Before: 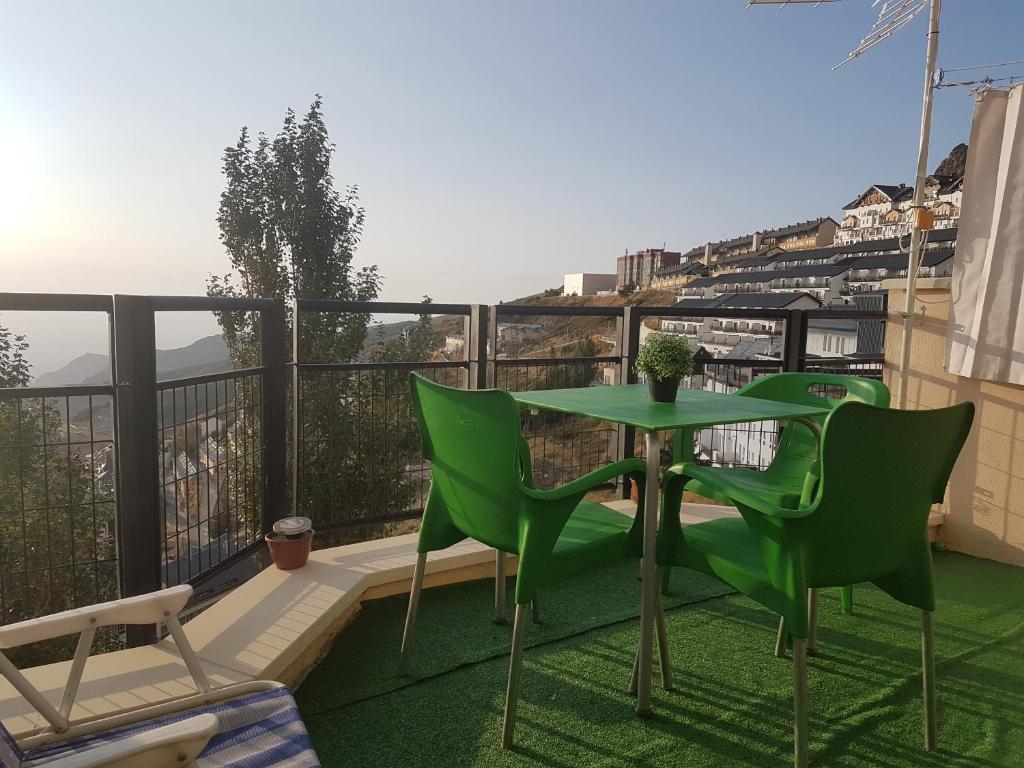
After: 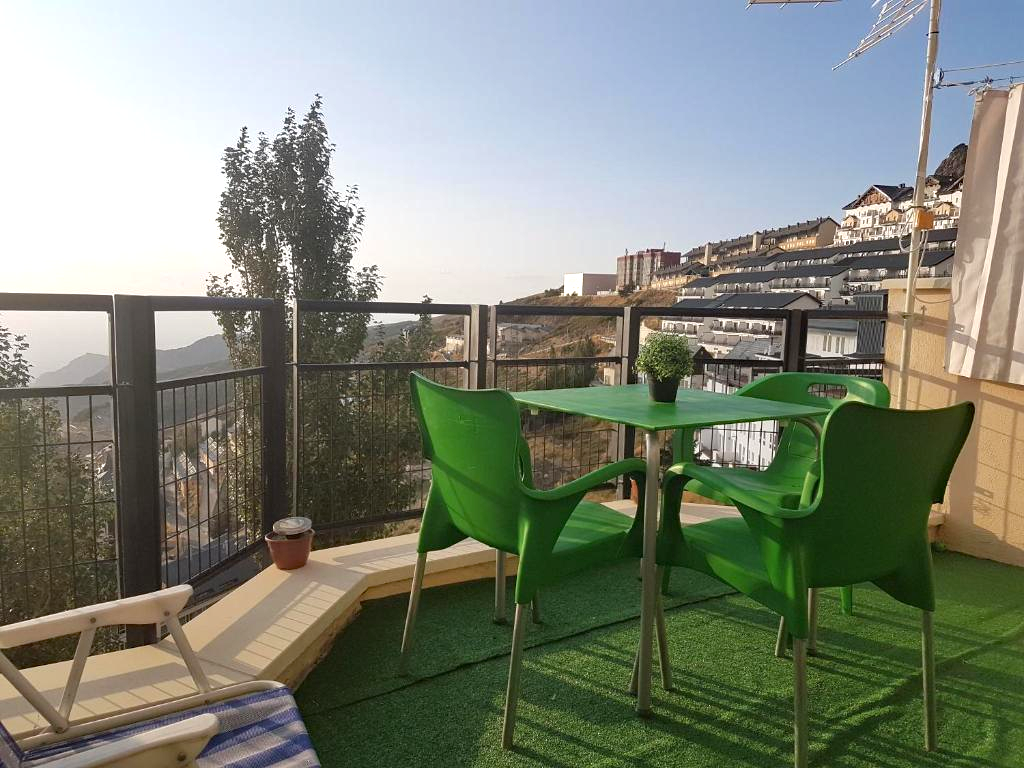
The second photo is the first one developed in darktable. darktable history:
exposure: exposure 0.496 EV, compensate highlight preservation false
haze removal: compatibility mode true, adaptive false
